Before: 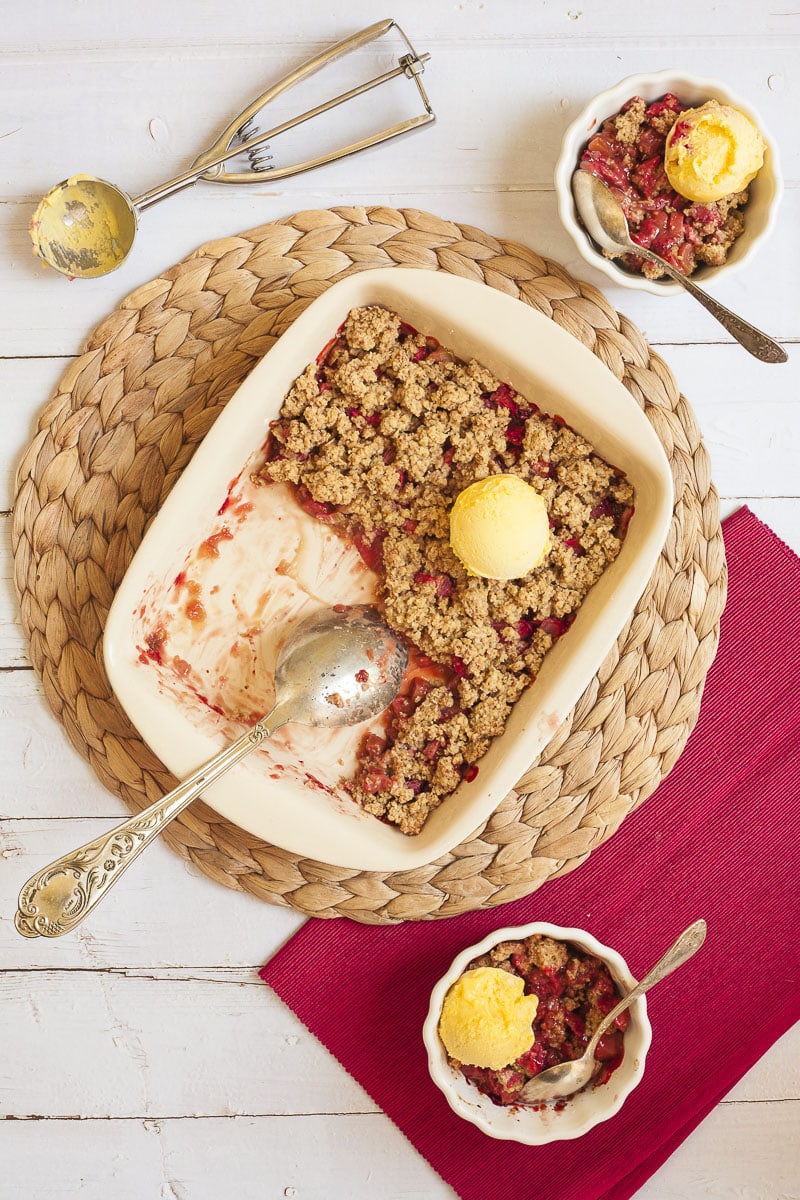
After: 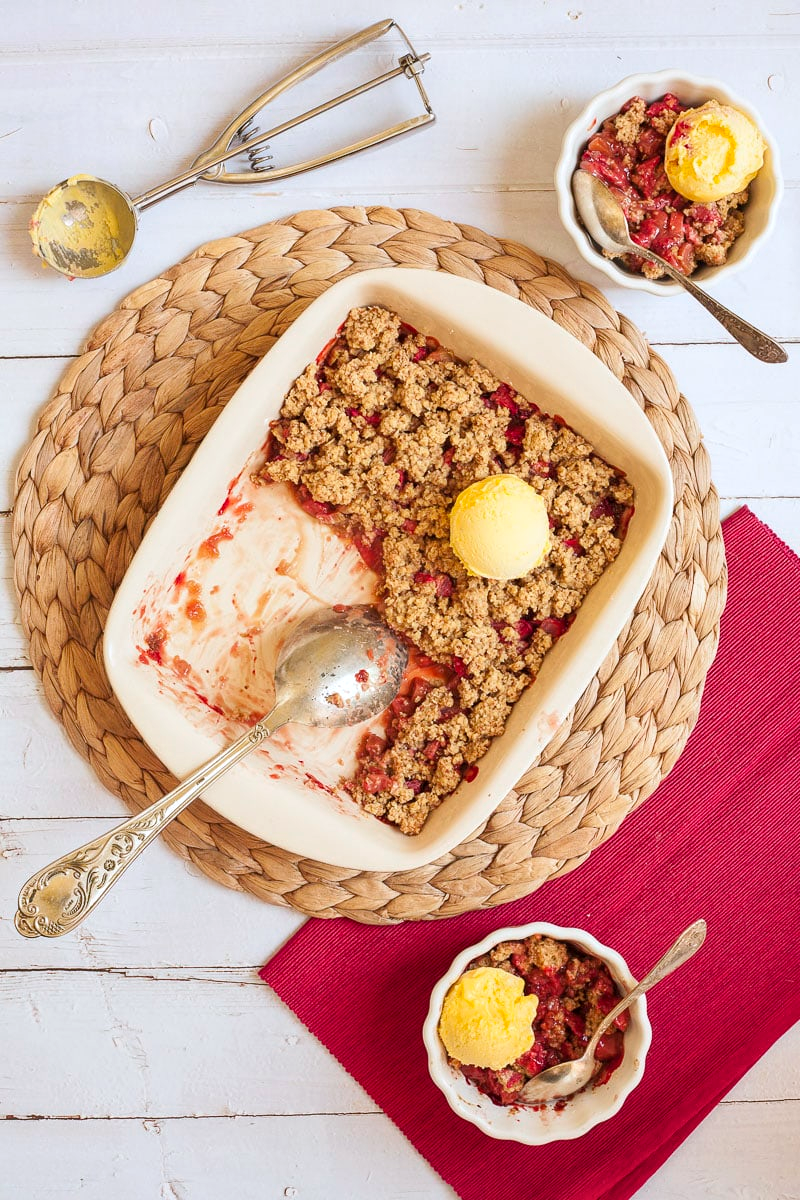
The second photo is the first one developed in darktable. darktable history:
local contrast: highlights 100%, shadows 100%, detail 120%, midtone range 0.2
white balance: red 0.983, blue 1.036
exposure: compensate highlight preservation false
